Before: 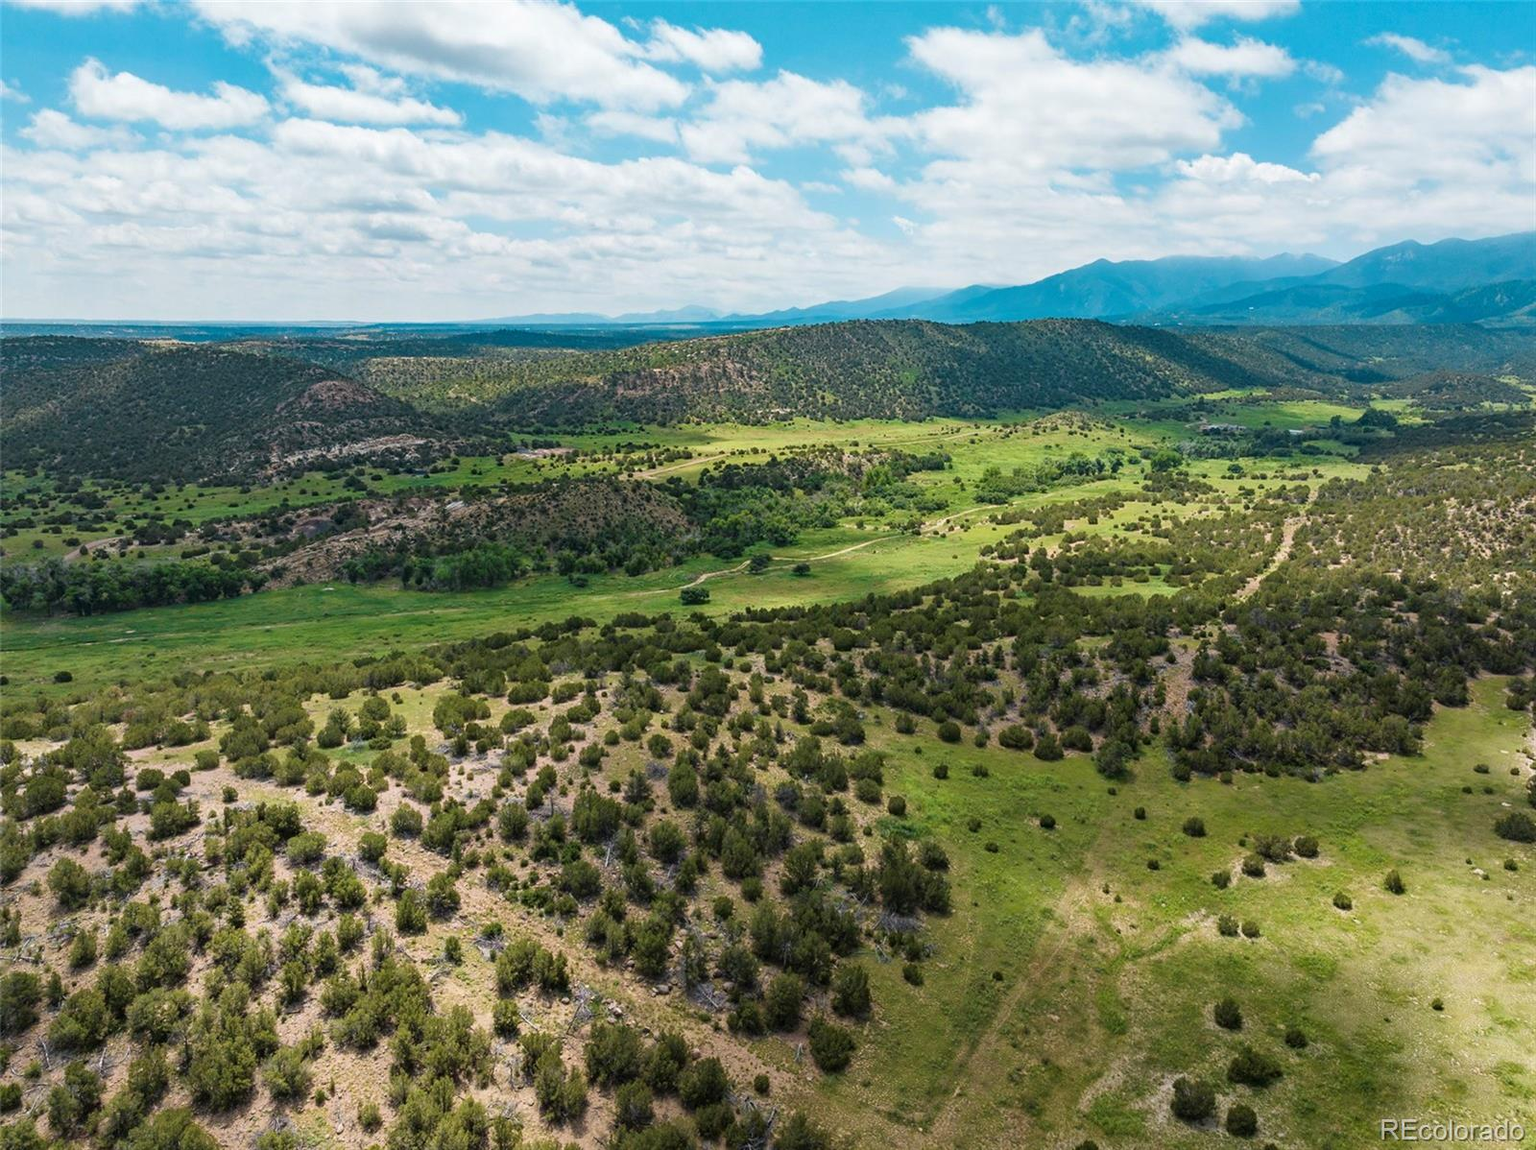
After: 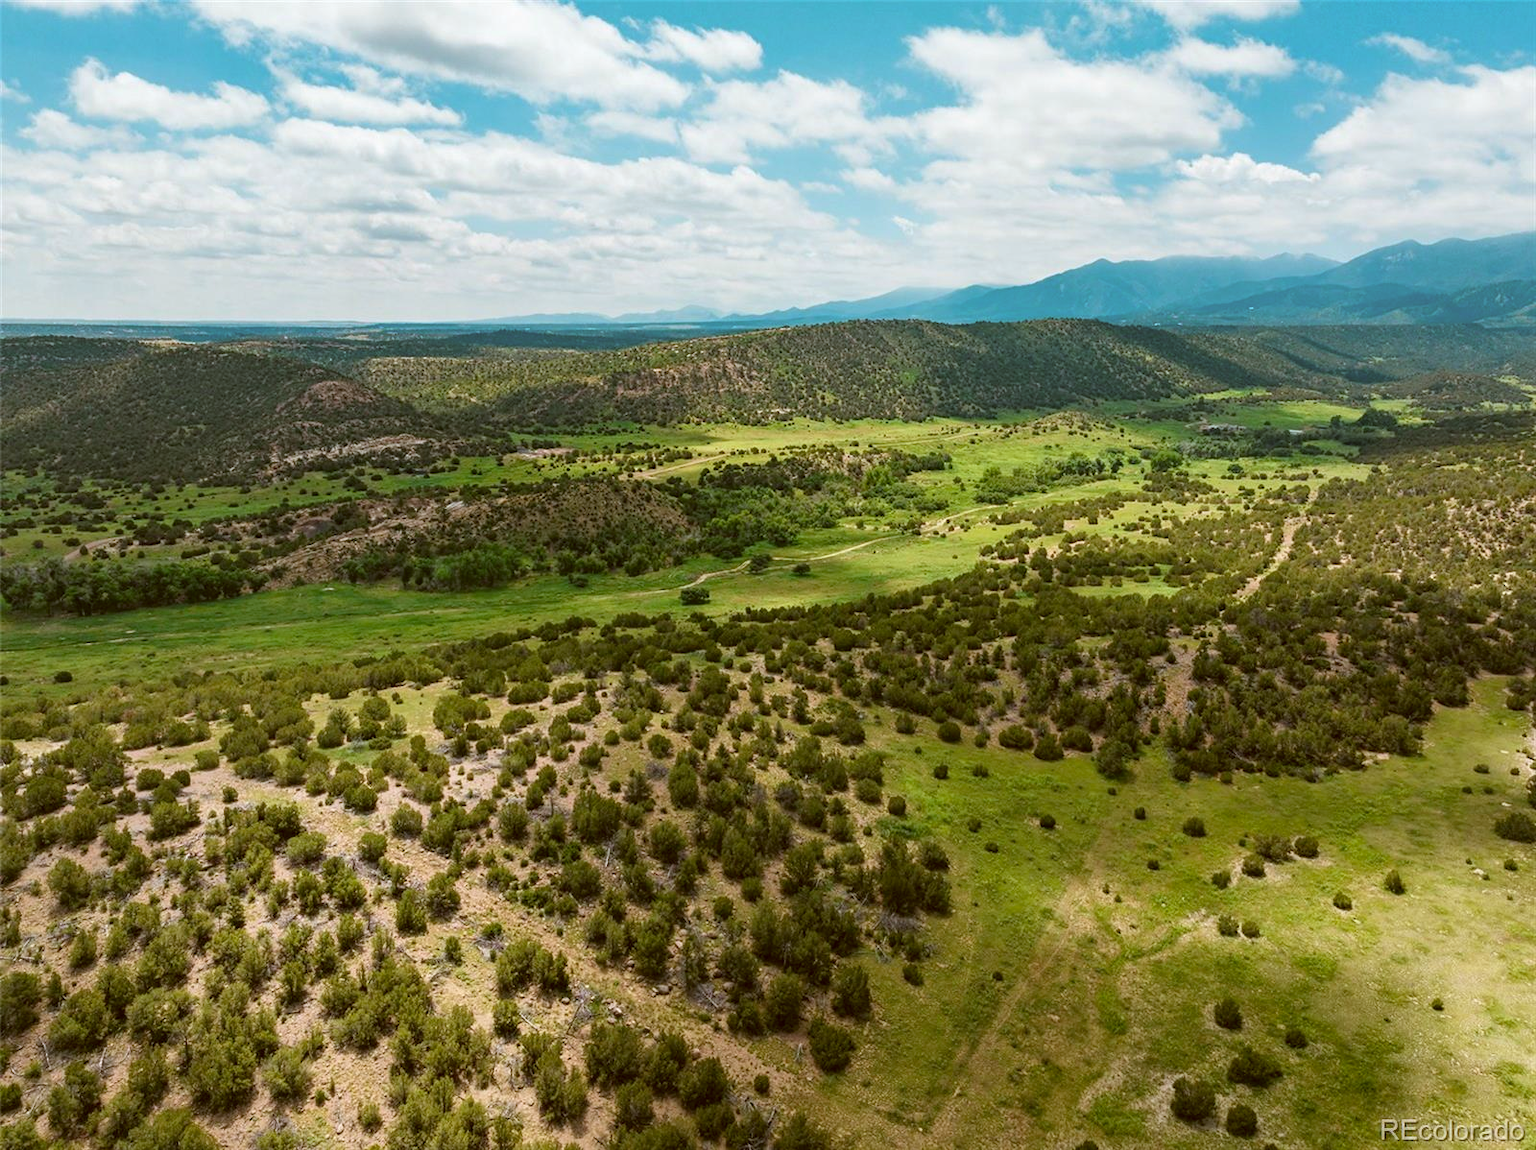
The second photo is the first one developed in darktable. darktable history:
color correction: highlights a* -0.373, highlights b* 0.179, shadows a* 4.84, shadows b* 20.2
